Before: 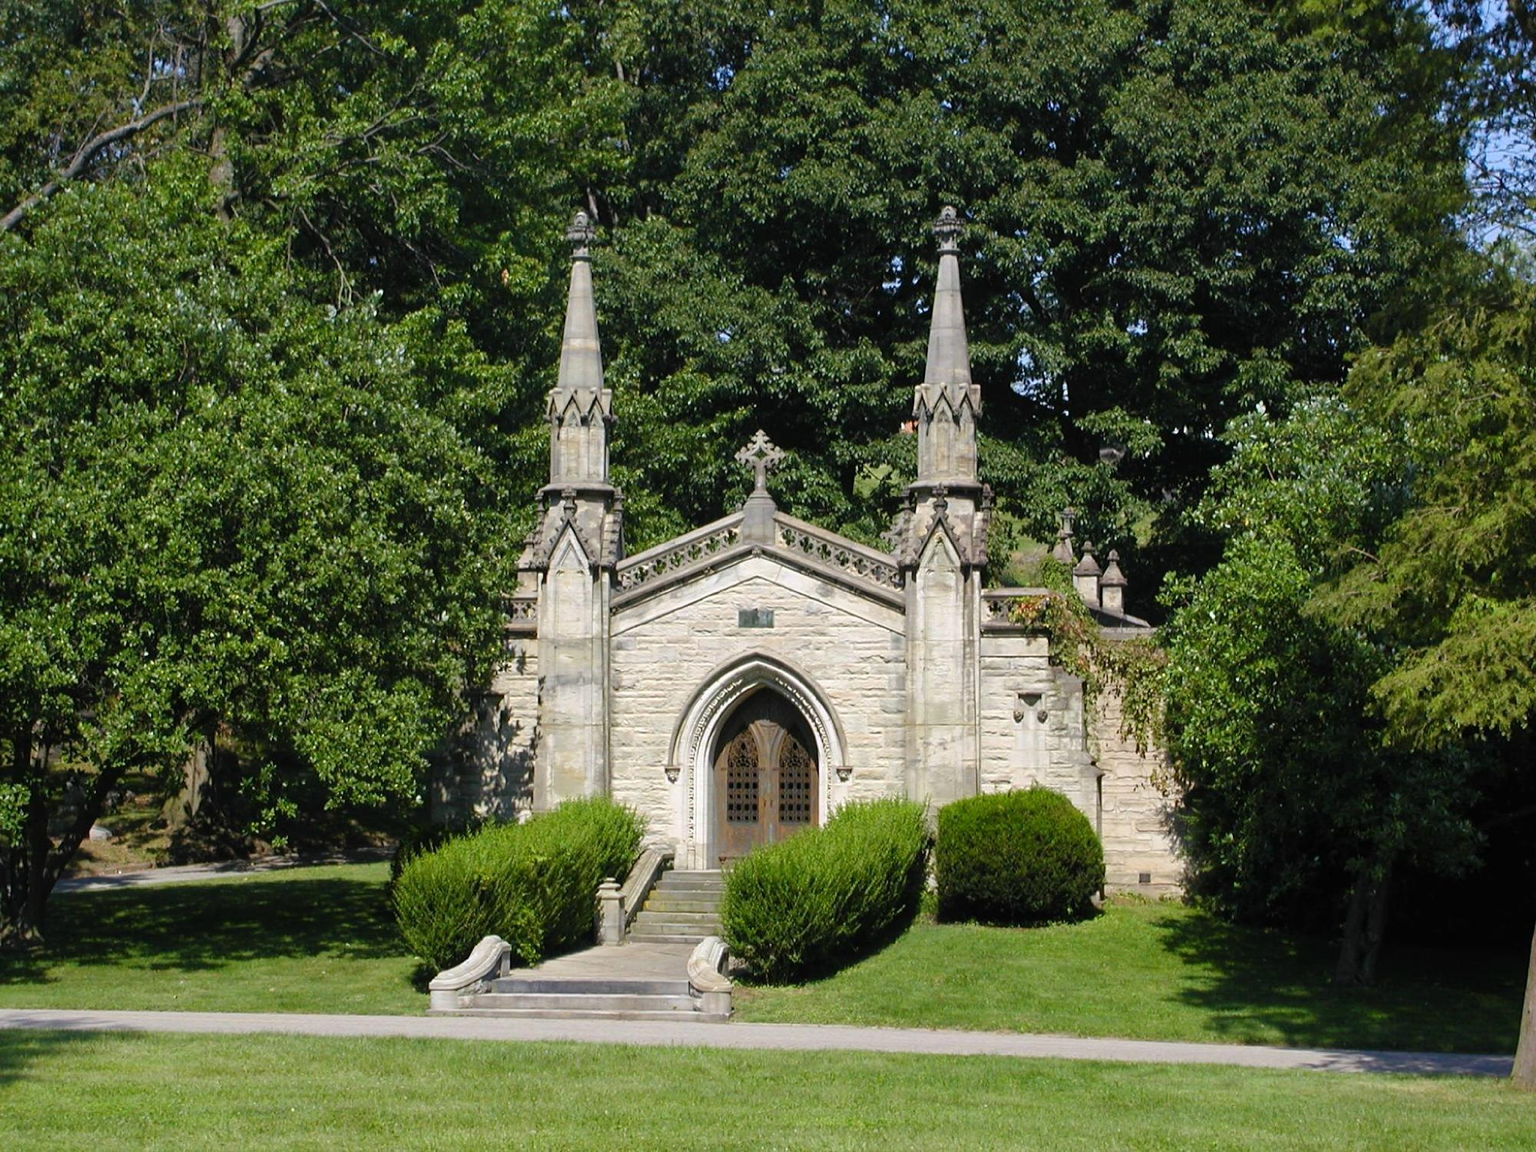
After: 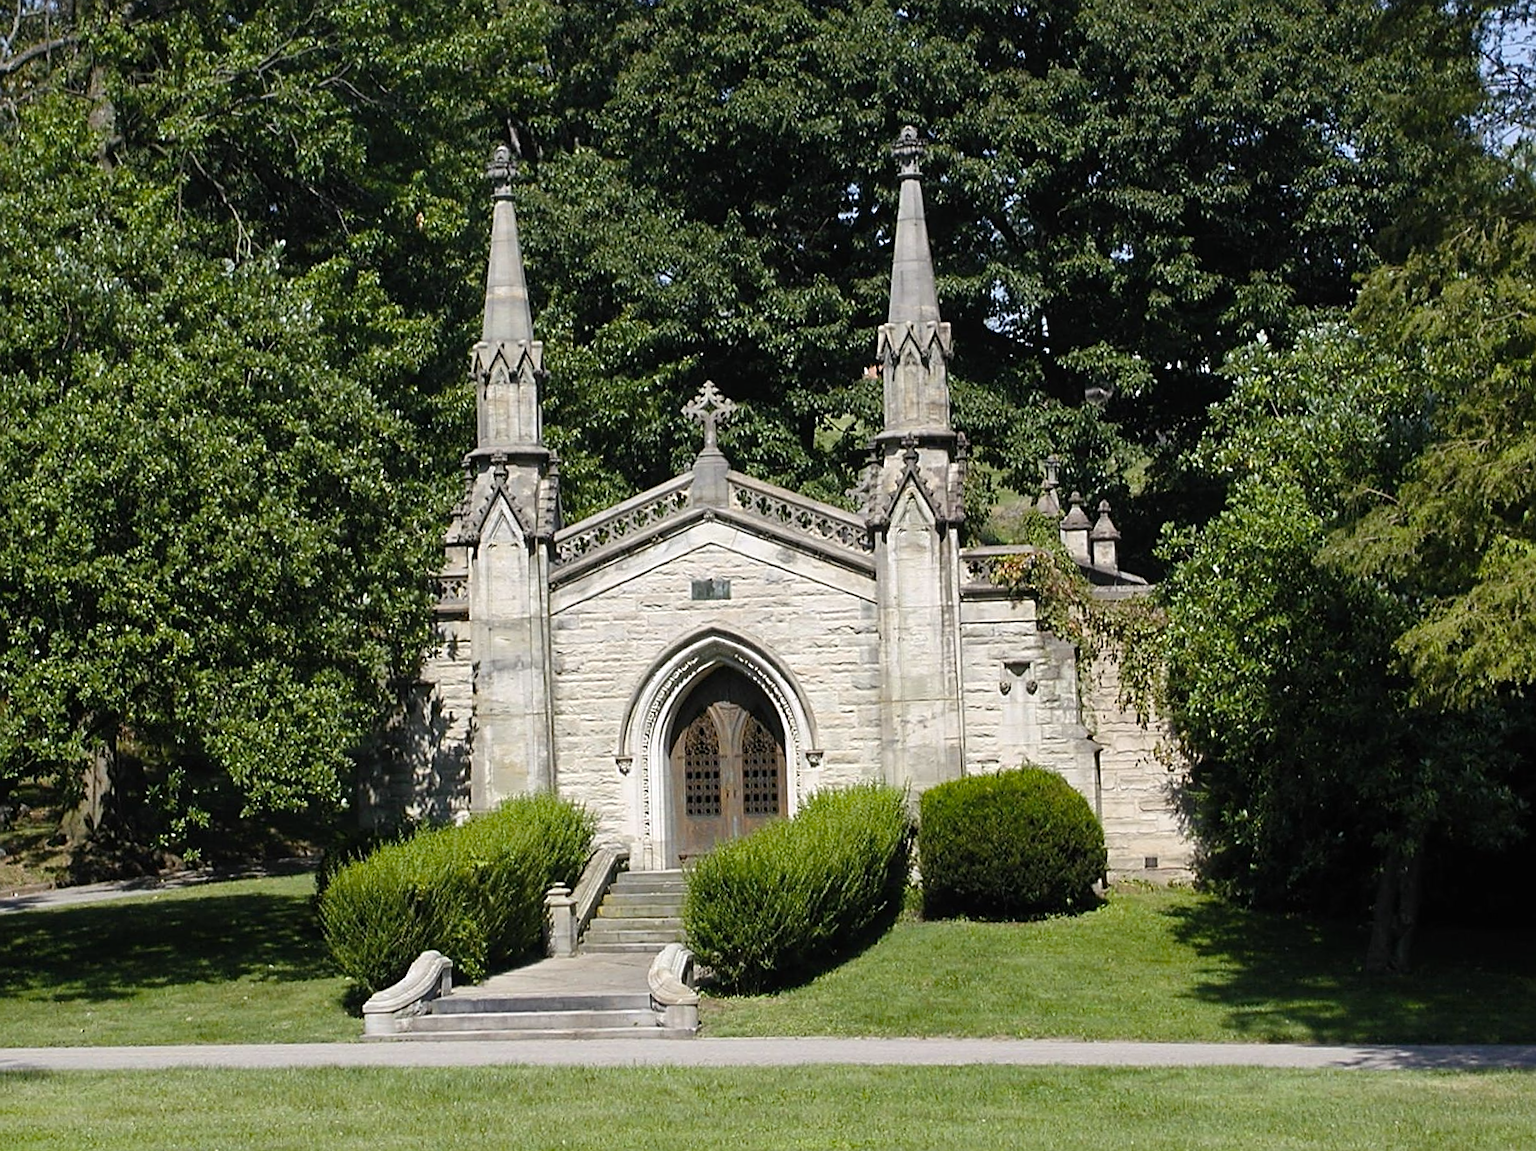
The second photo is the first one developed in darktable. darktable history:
crop and rotate: angle 1.96°, left 5.673%, top 5.673%
contrast brightness saturation: contrast 0.1, saturation -0.36
sharpen: on, module defaults
color balance: output saturation 120%
